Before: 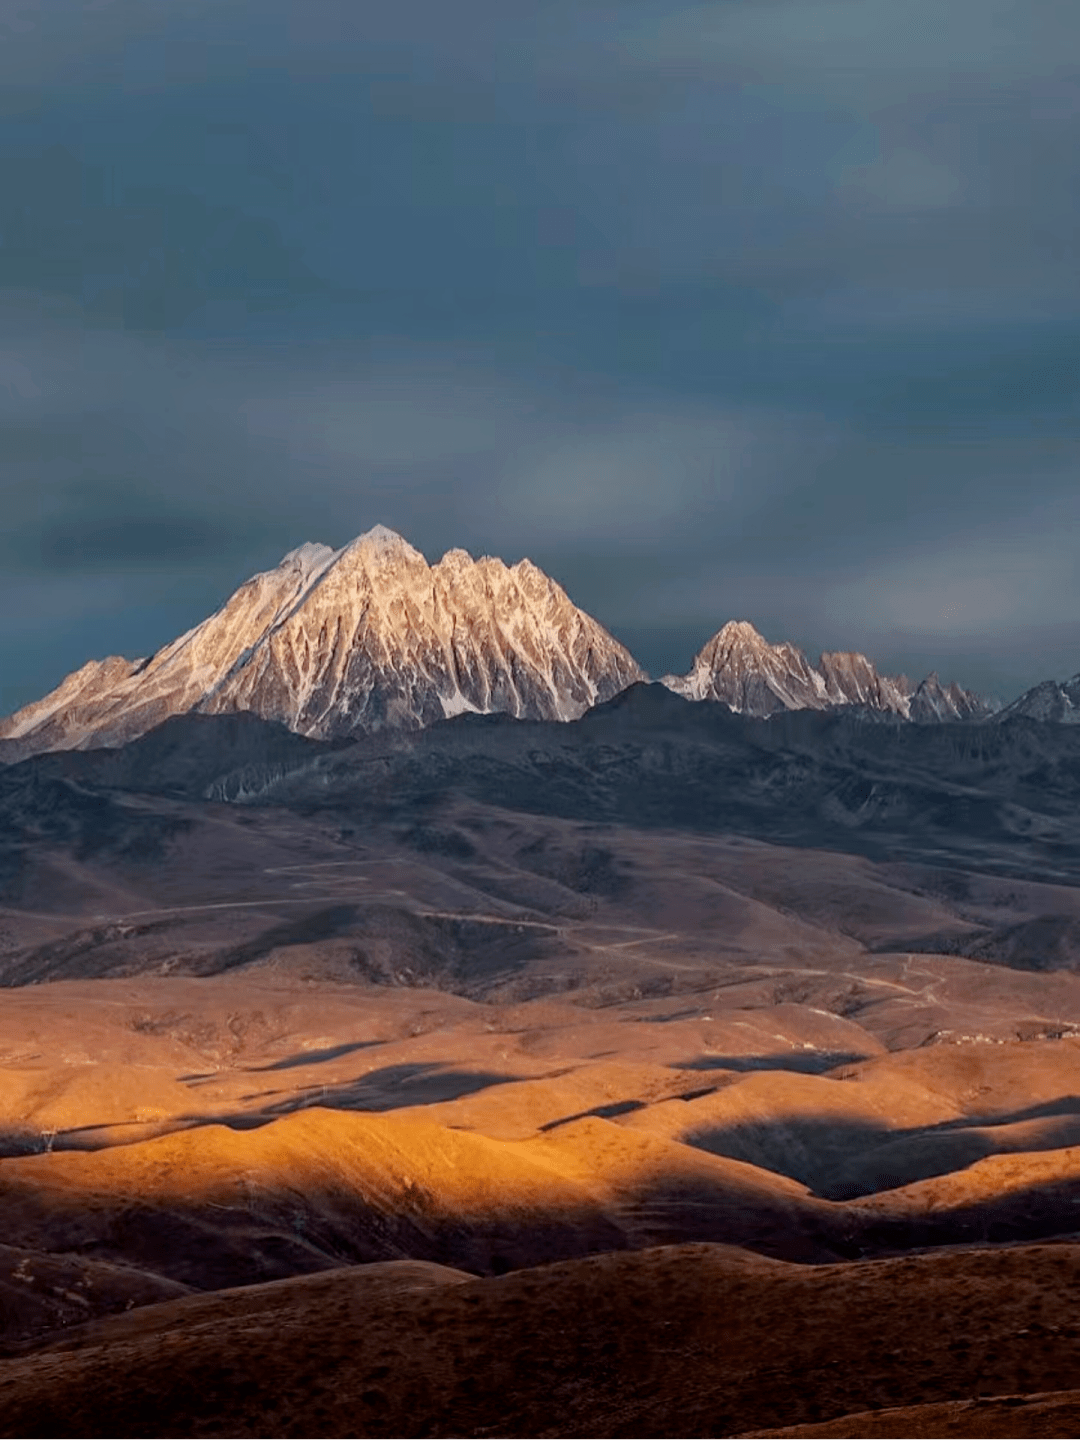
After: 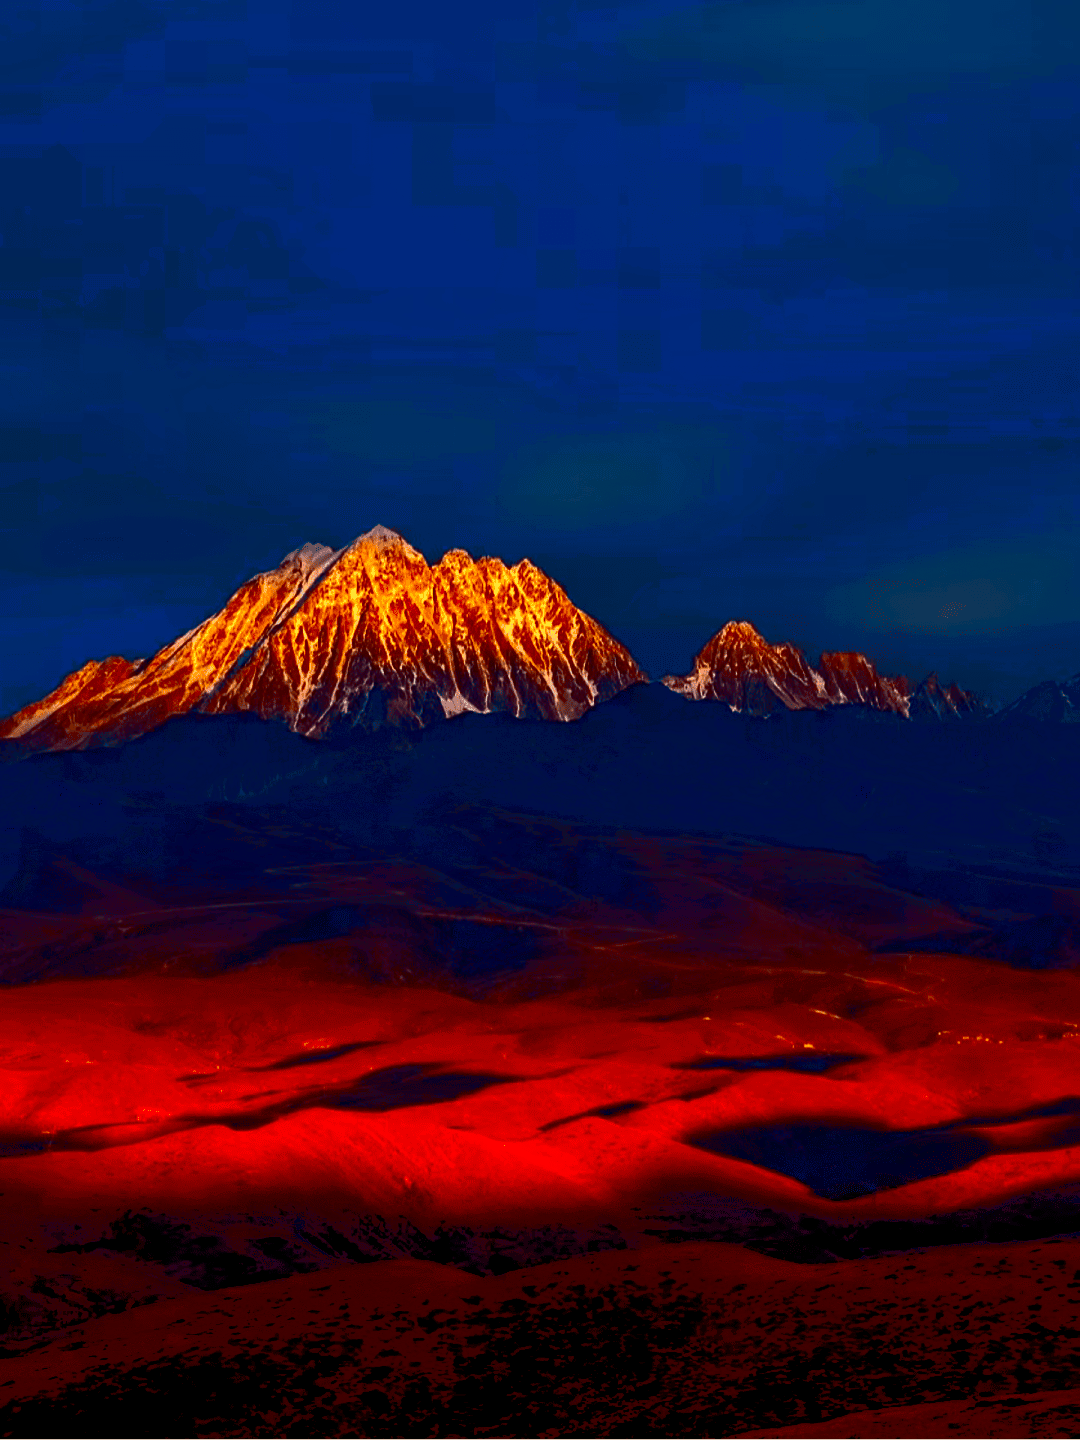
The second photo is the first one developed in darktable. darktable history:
color balance rgb: linear chroma grading › global chroma 0.642%, perceptual saturation grading › global saturation 30.931%, global vibrance 20%
contrast brightness saturation: brightness -0.993, saturation 0.992
levels: mode automatic, levels [0.182, 0.542, 0.902]
